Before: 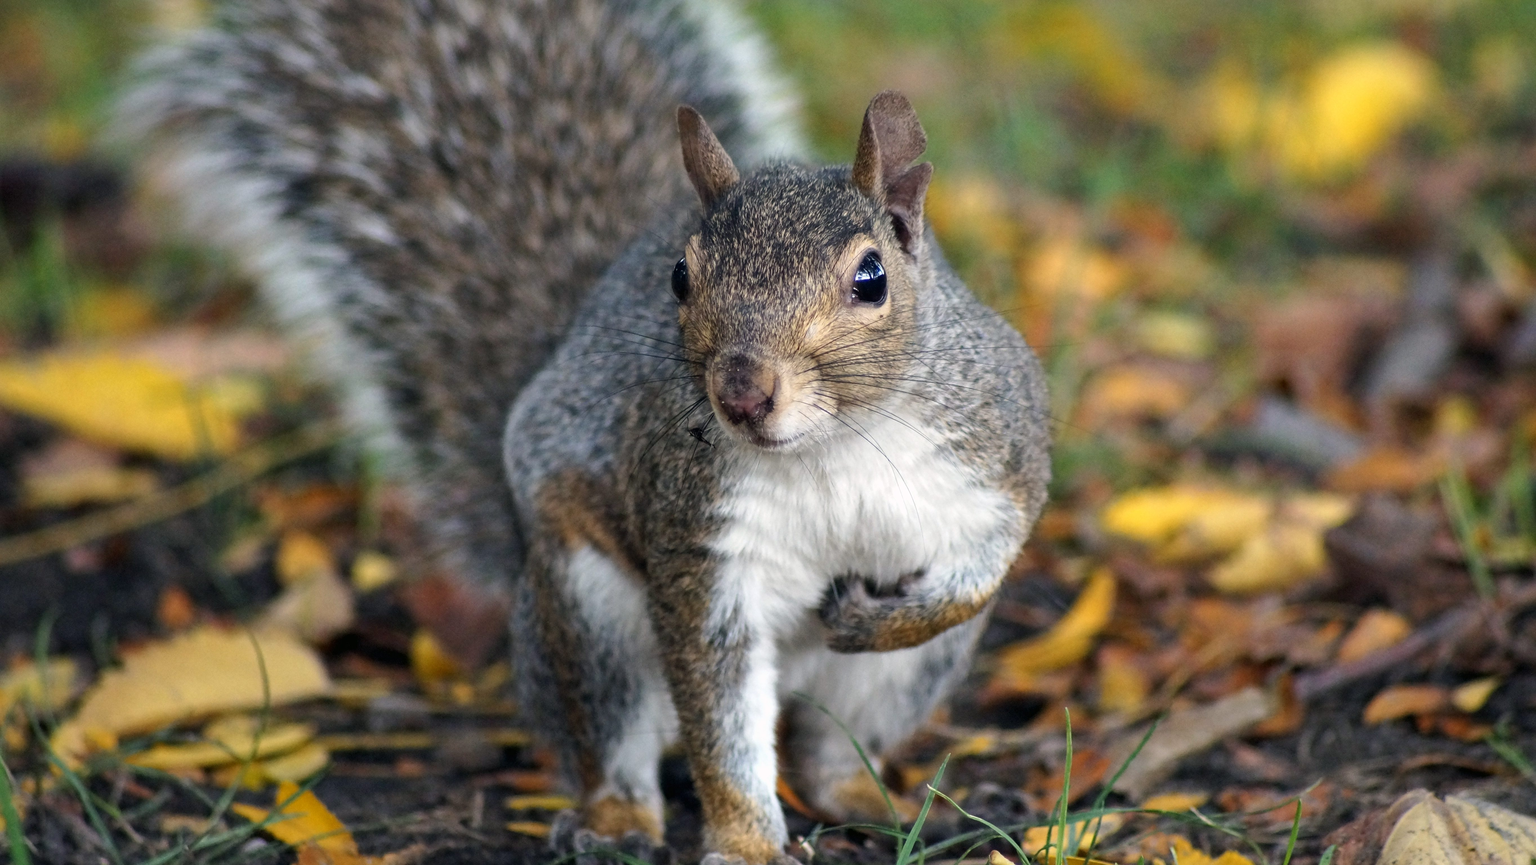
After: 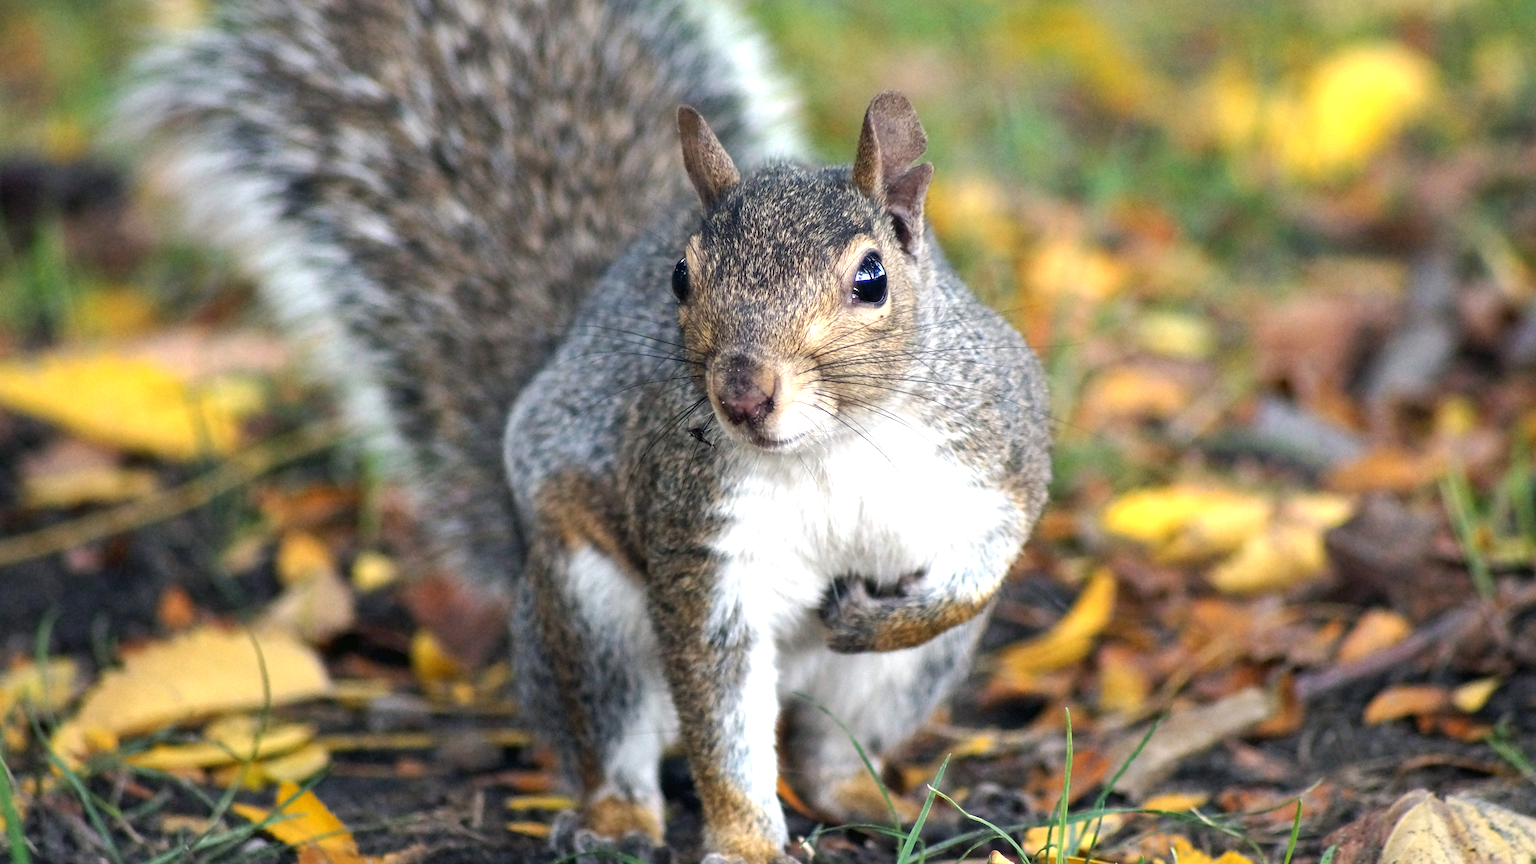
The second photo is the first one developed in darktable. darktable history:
levels: black 0.054%, white 99.95%
exposure: black level correction 0, exposure 0.697 EV, compensate highlight preservation false
